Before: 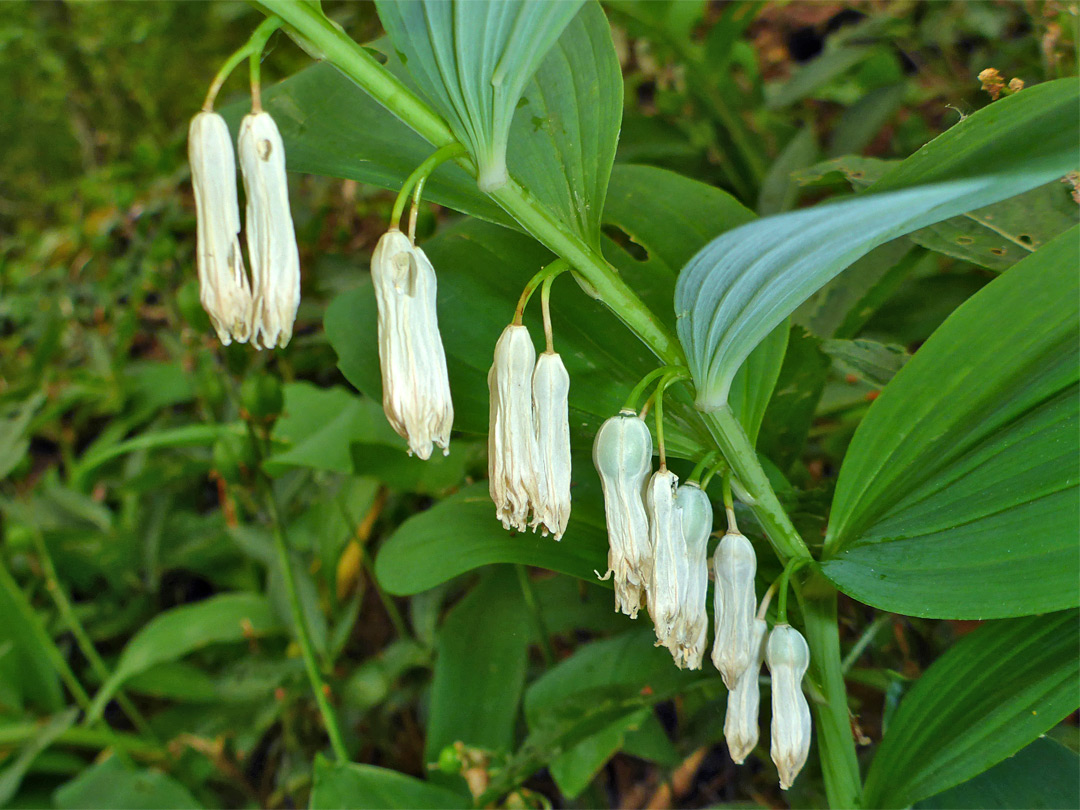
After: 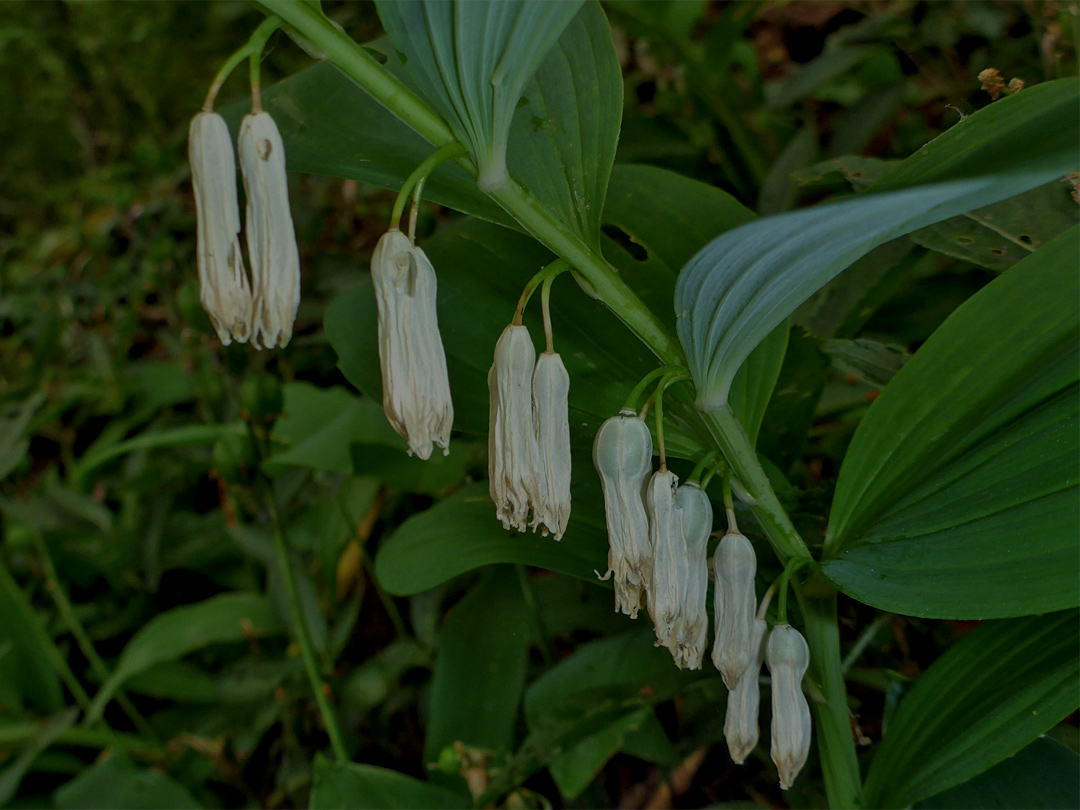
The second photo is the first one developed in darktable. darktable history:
exposure: exposure -2.028 EV, compensate highlight preservation false
local contrast: on, module defaults
